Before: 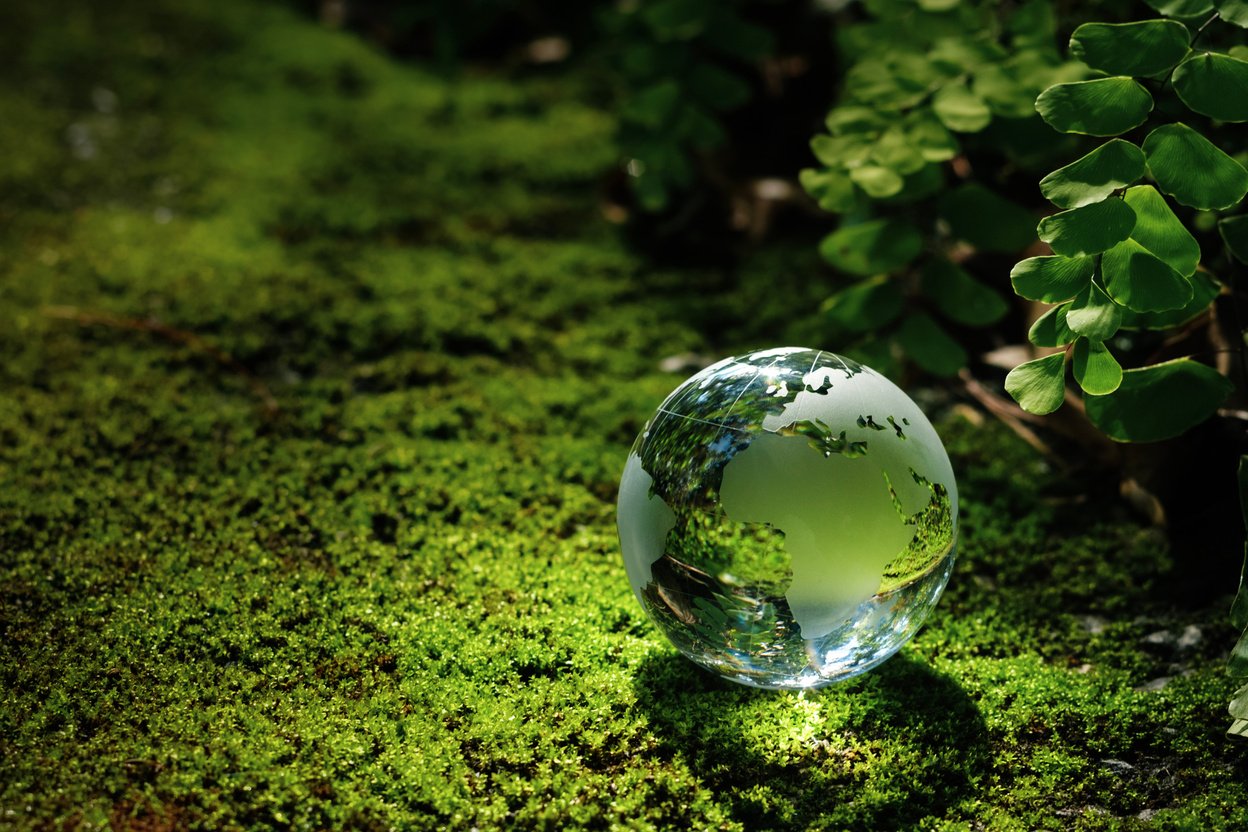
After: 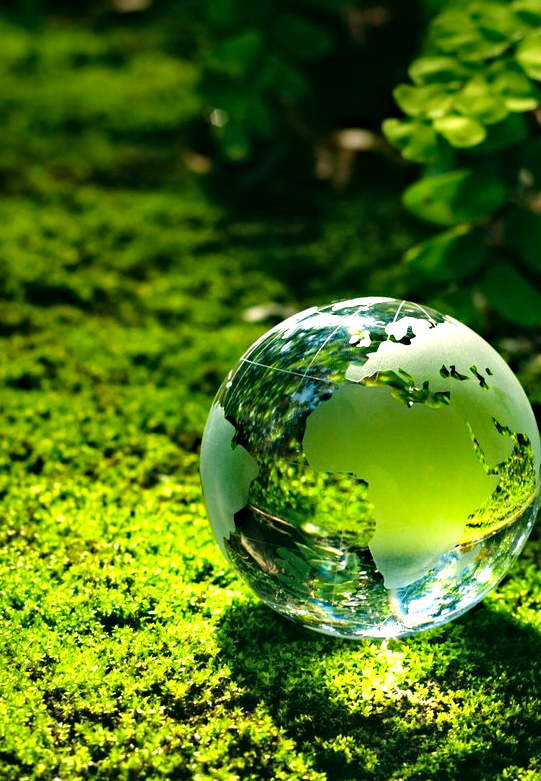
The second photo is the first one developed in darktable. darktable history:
crop: left 33.452%, top 6.025%, right 23.155%
color correction: highlights a* -0.482, highlights b* 9.48, shadows a* -9.48, shadows b* 0.803
exposure: black level correction 0, exposure 1.015 EV, compensate exposure bias true, compensate highlight preservation false
haze removal: strength 0.53, distance 0.925, compatibility mode true, adaptive false
